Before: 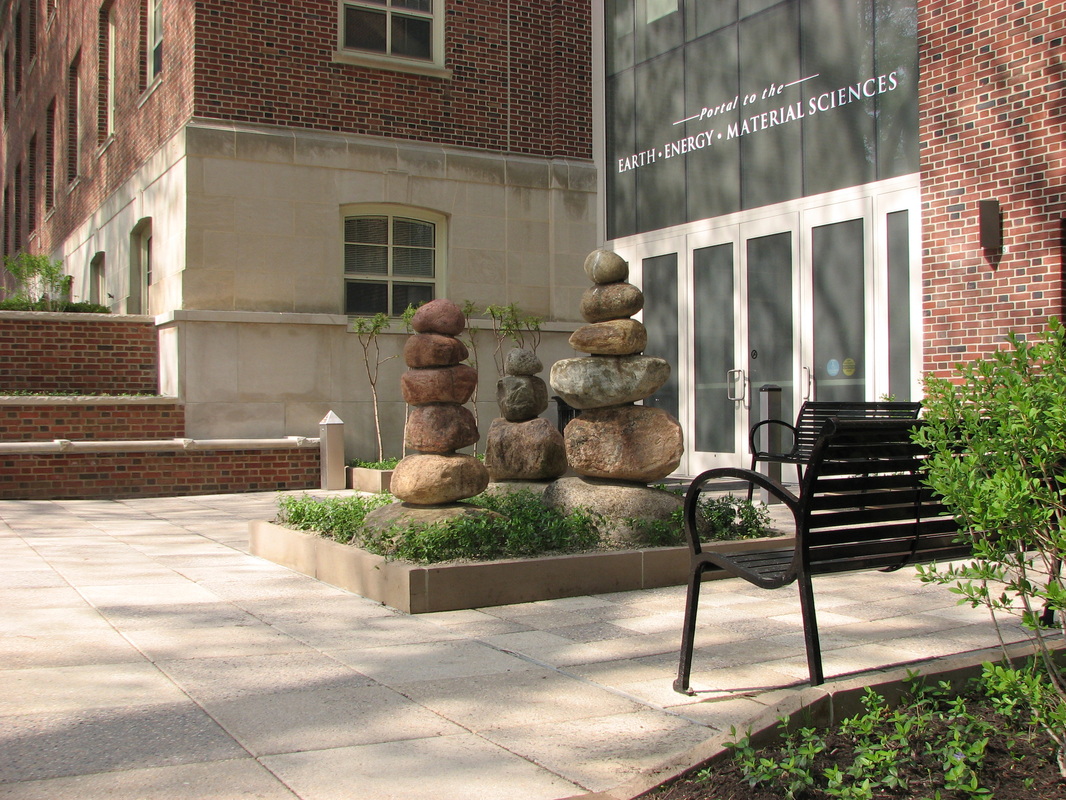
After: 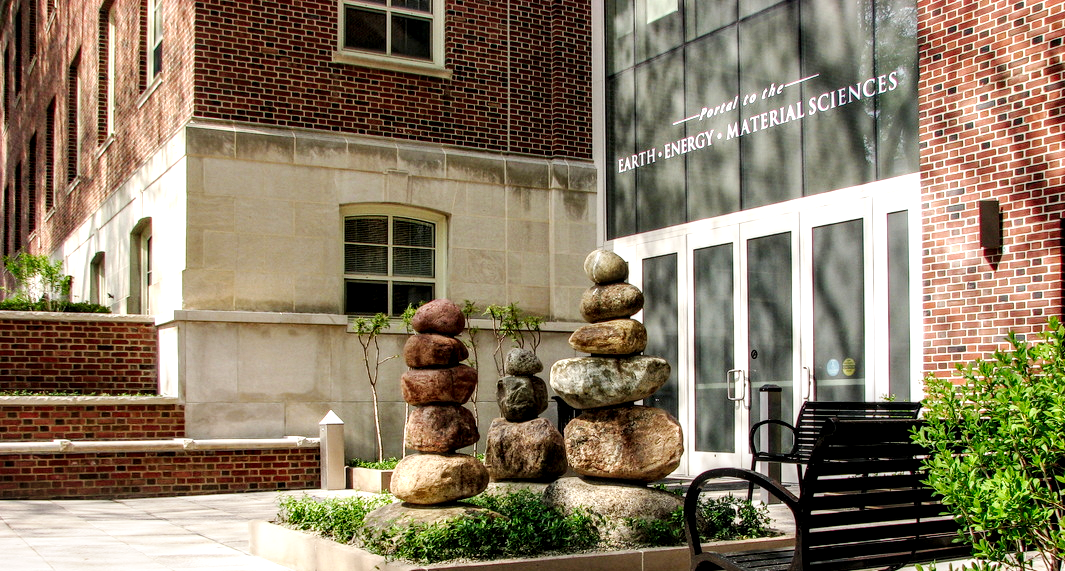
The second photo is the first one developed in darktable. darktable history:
crop: bottom 28.576%
local contrast: highlights 20%, shadows 70%, detail 170%
base curve: curves: ch0 [(0, 0) (0.036, 0.025) (0.121, 0.166) (0.206, 0.329) (0.605, 0.79) (1, 1)], preserve colors none
